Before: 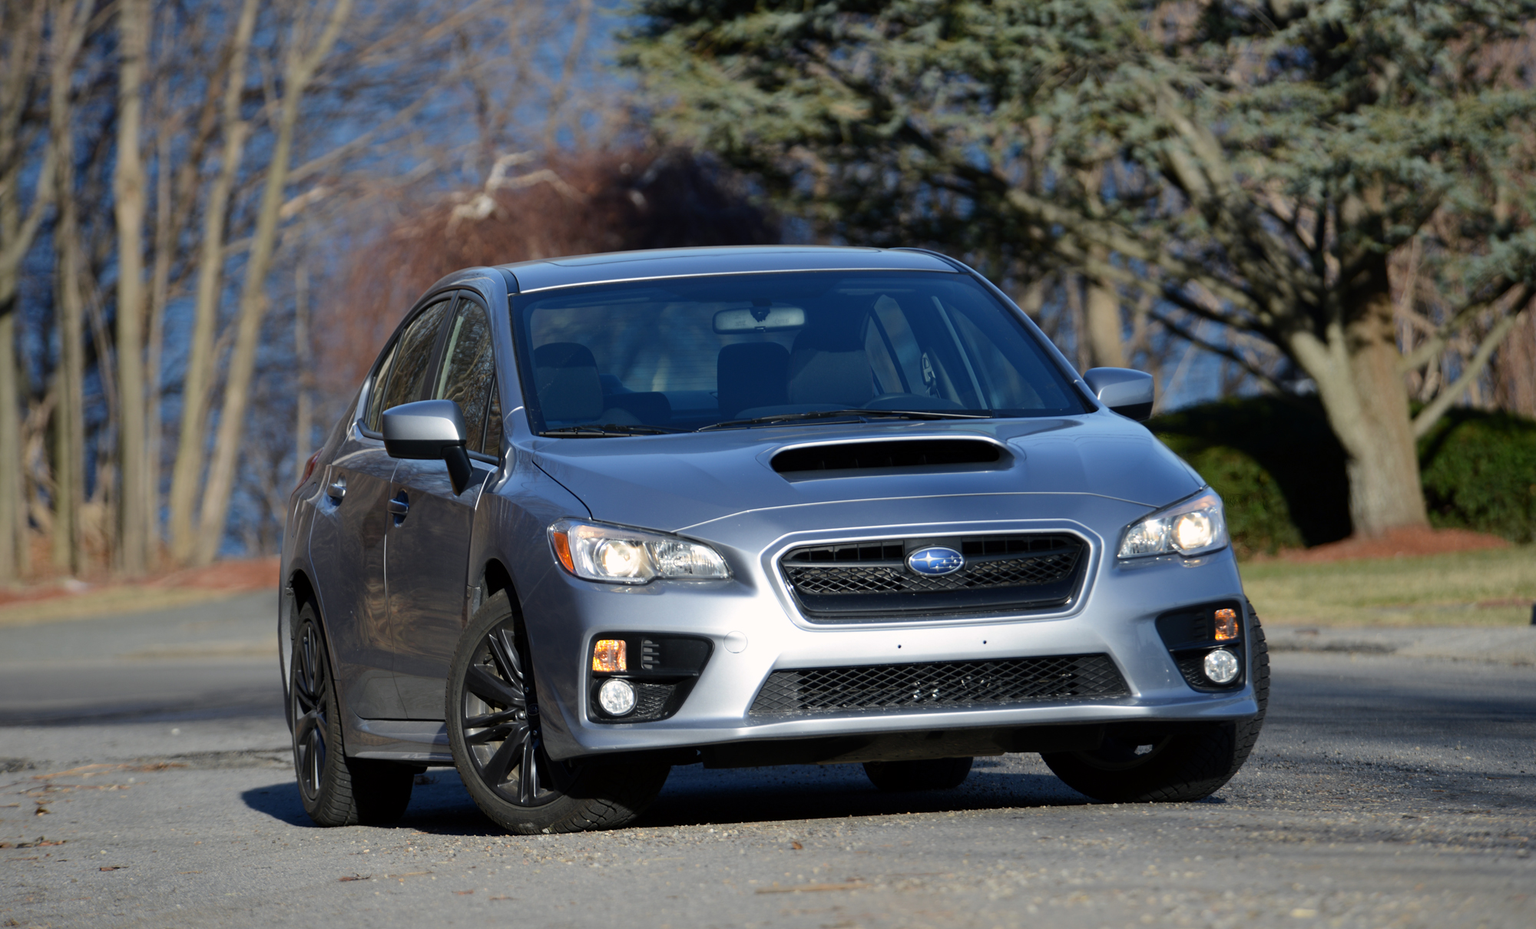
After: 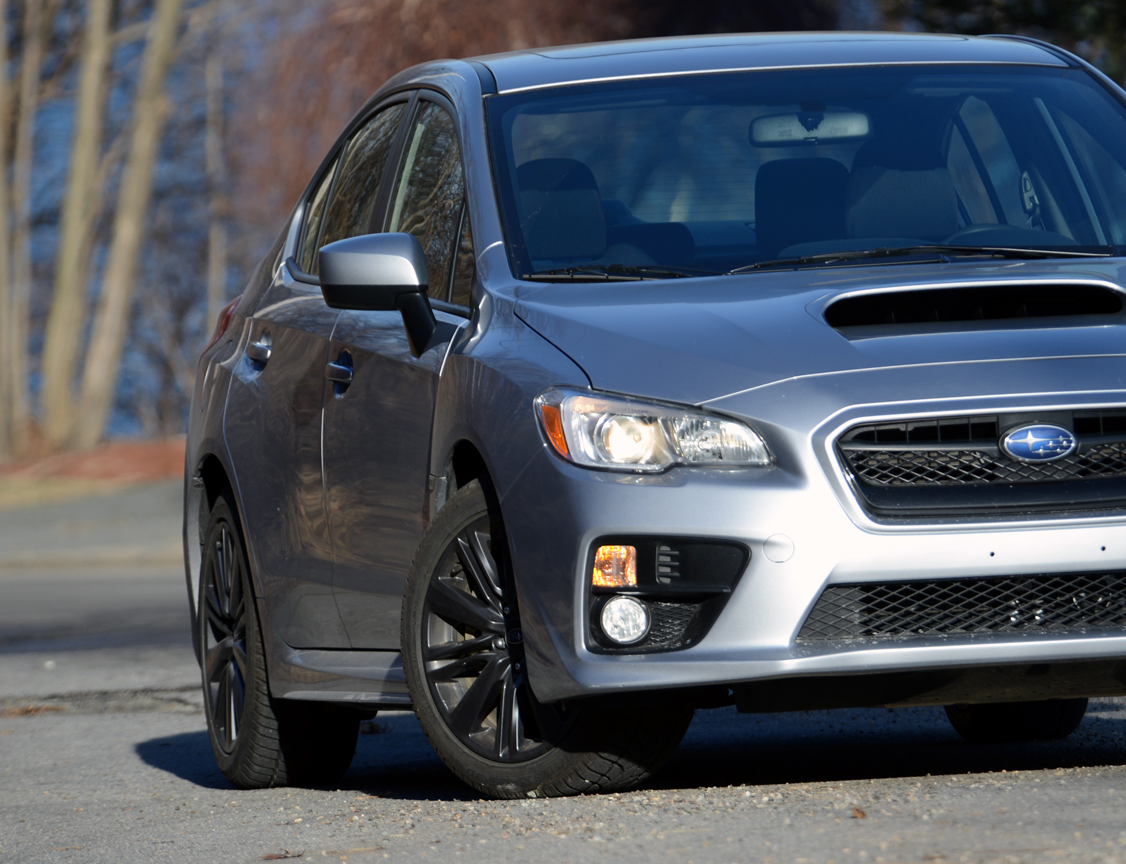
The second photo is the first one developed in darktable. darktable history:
crop: left 8.966%, top 23.852%, right 34.699%, bottom 4.703%
contrast brightness saturation: contrast 0.07
